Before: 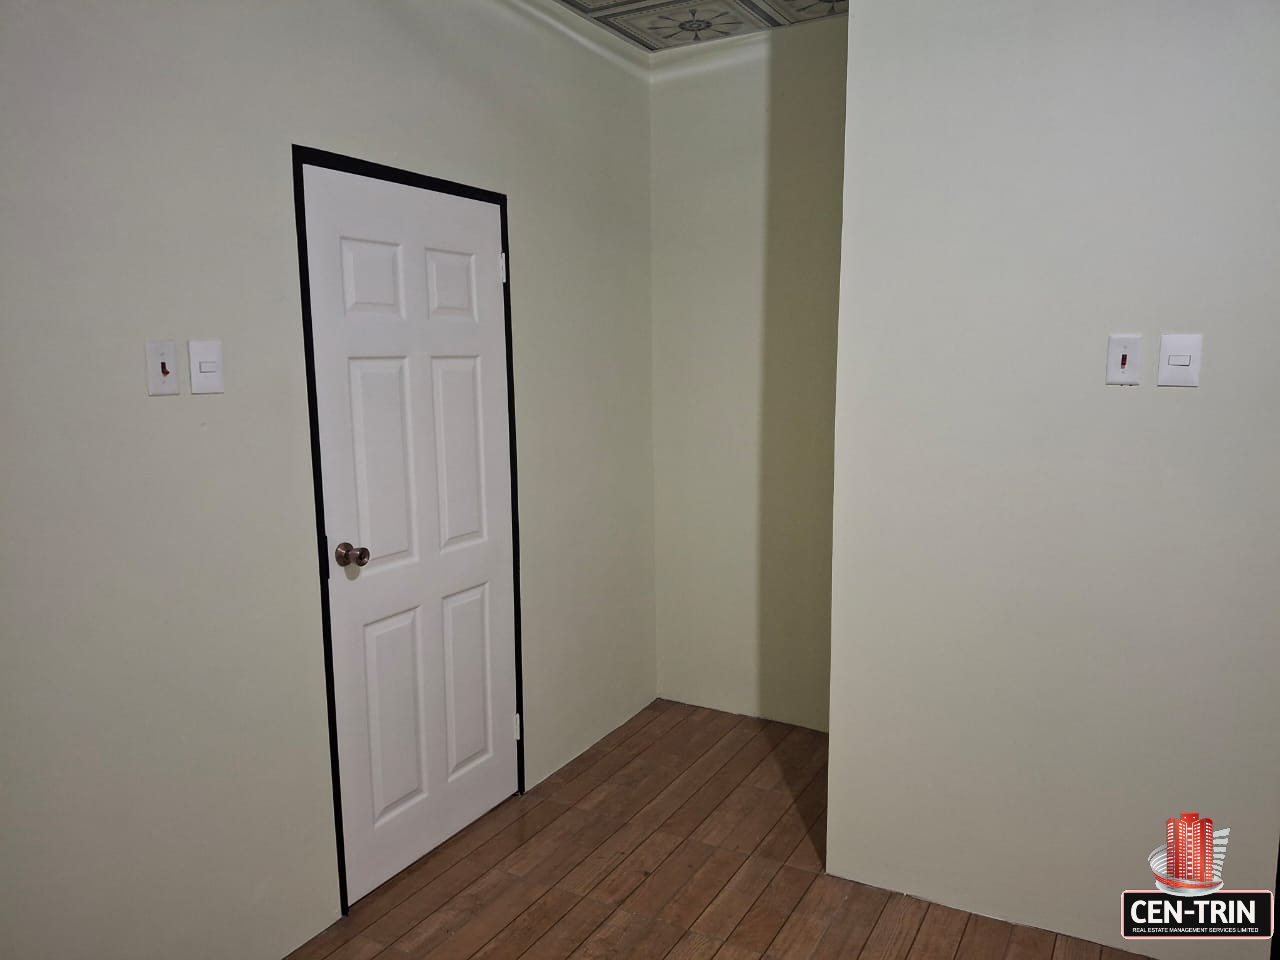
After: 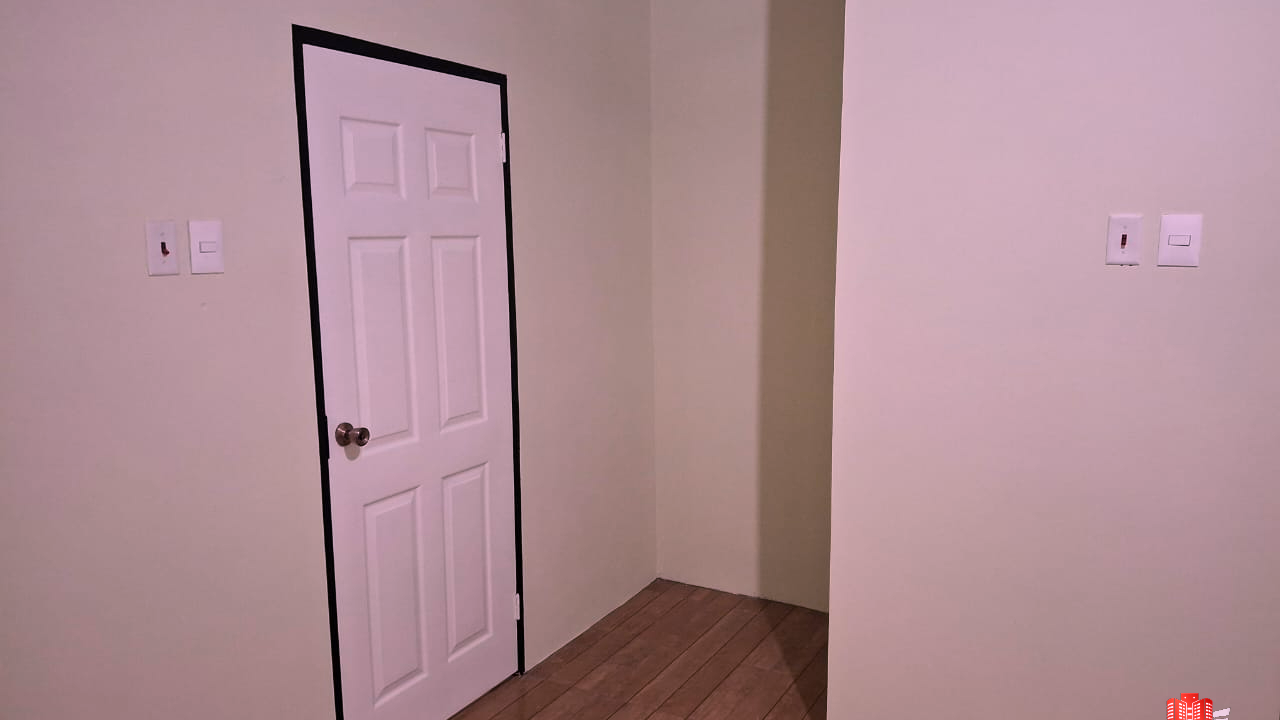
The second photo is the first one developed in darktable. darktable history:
crop and rotate: top 12.5%, bottom 12.5%
white balance: red 1.188, blue 1.11
